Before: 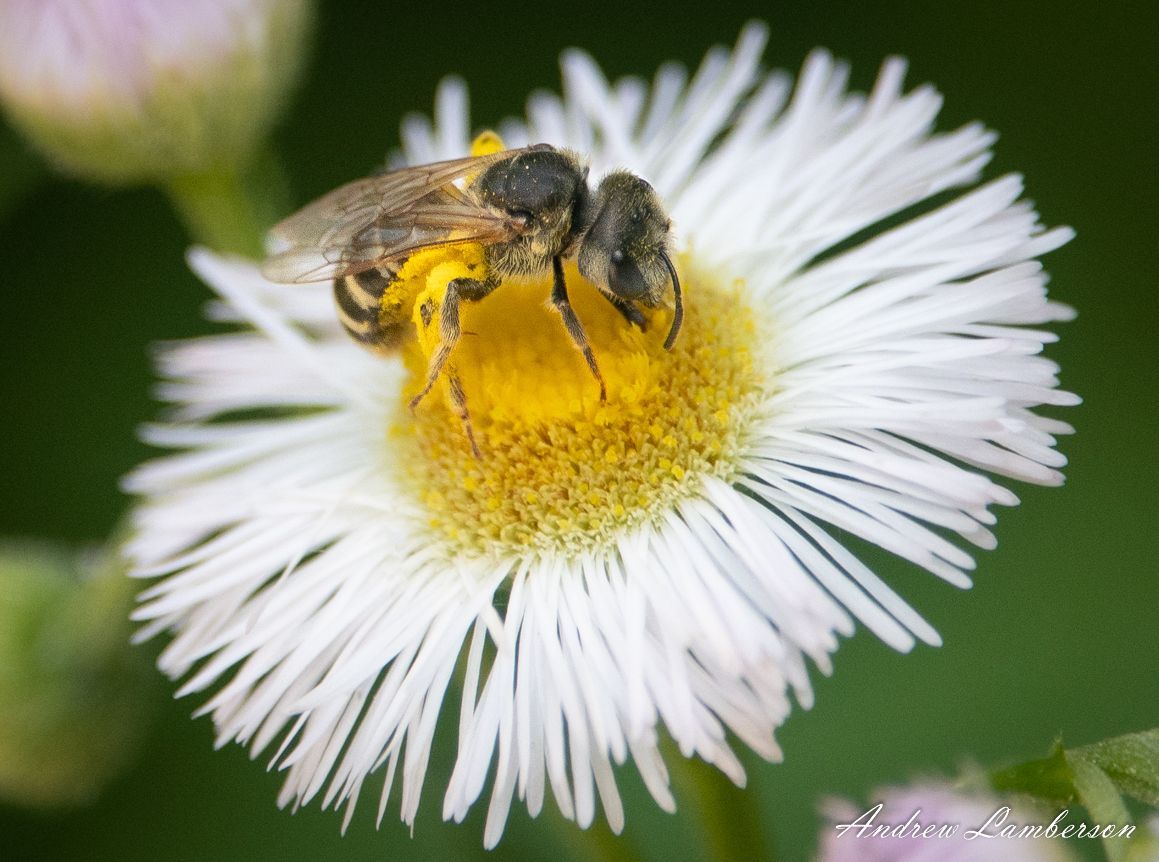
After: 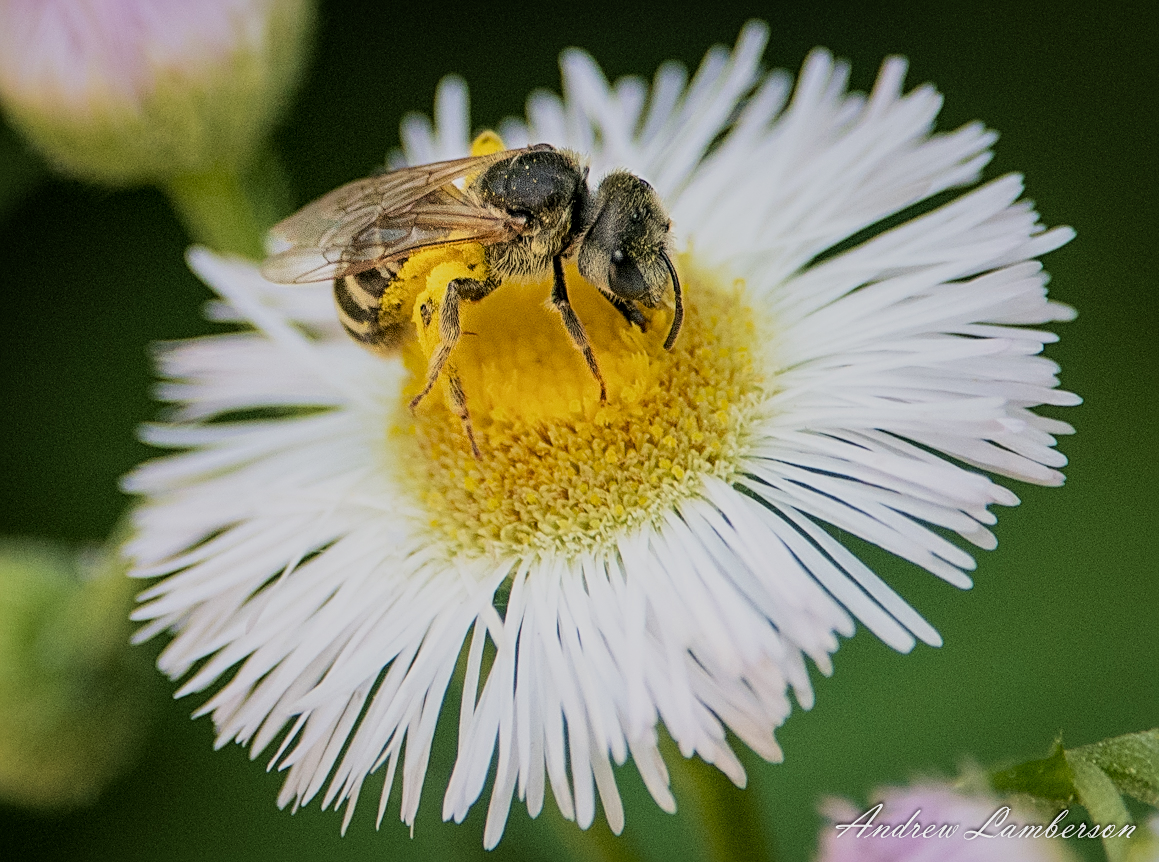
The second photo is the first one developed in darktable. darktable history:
velvia: on, module defaults
filmic rgb: black relative exposure -7.65 EV, white relative exposure 4.56 EV, hardness 3.61
sharpen: radius 2.53, amount 0.623
local contrast: on, module defaults
